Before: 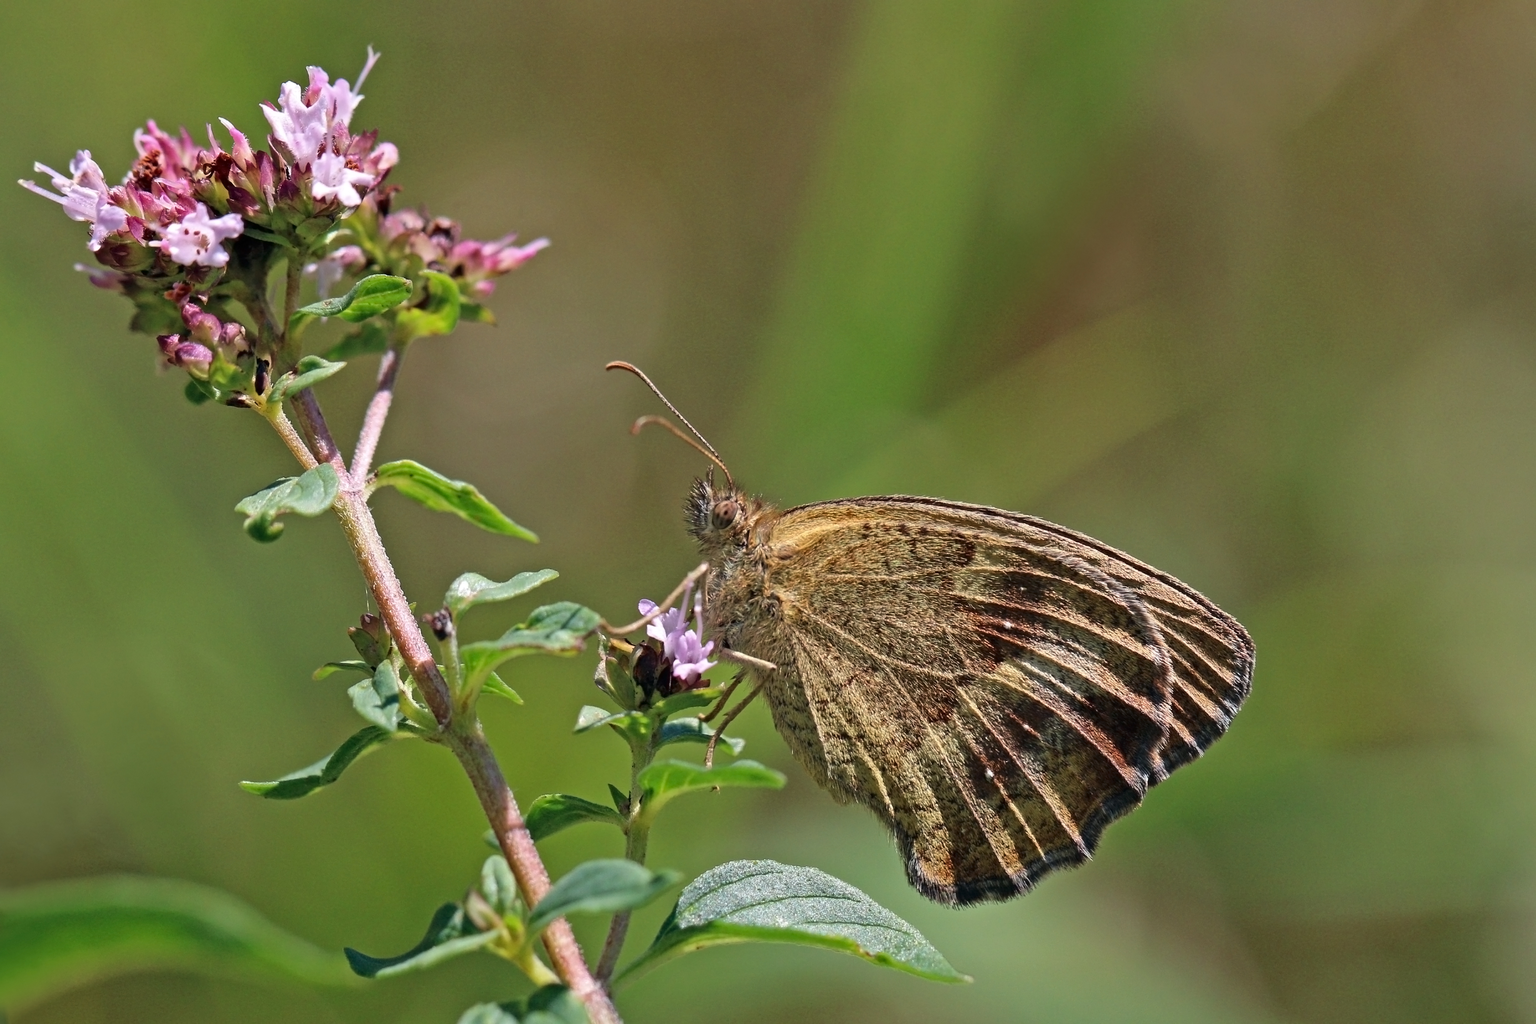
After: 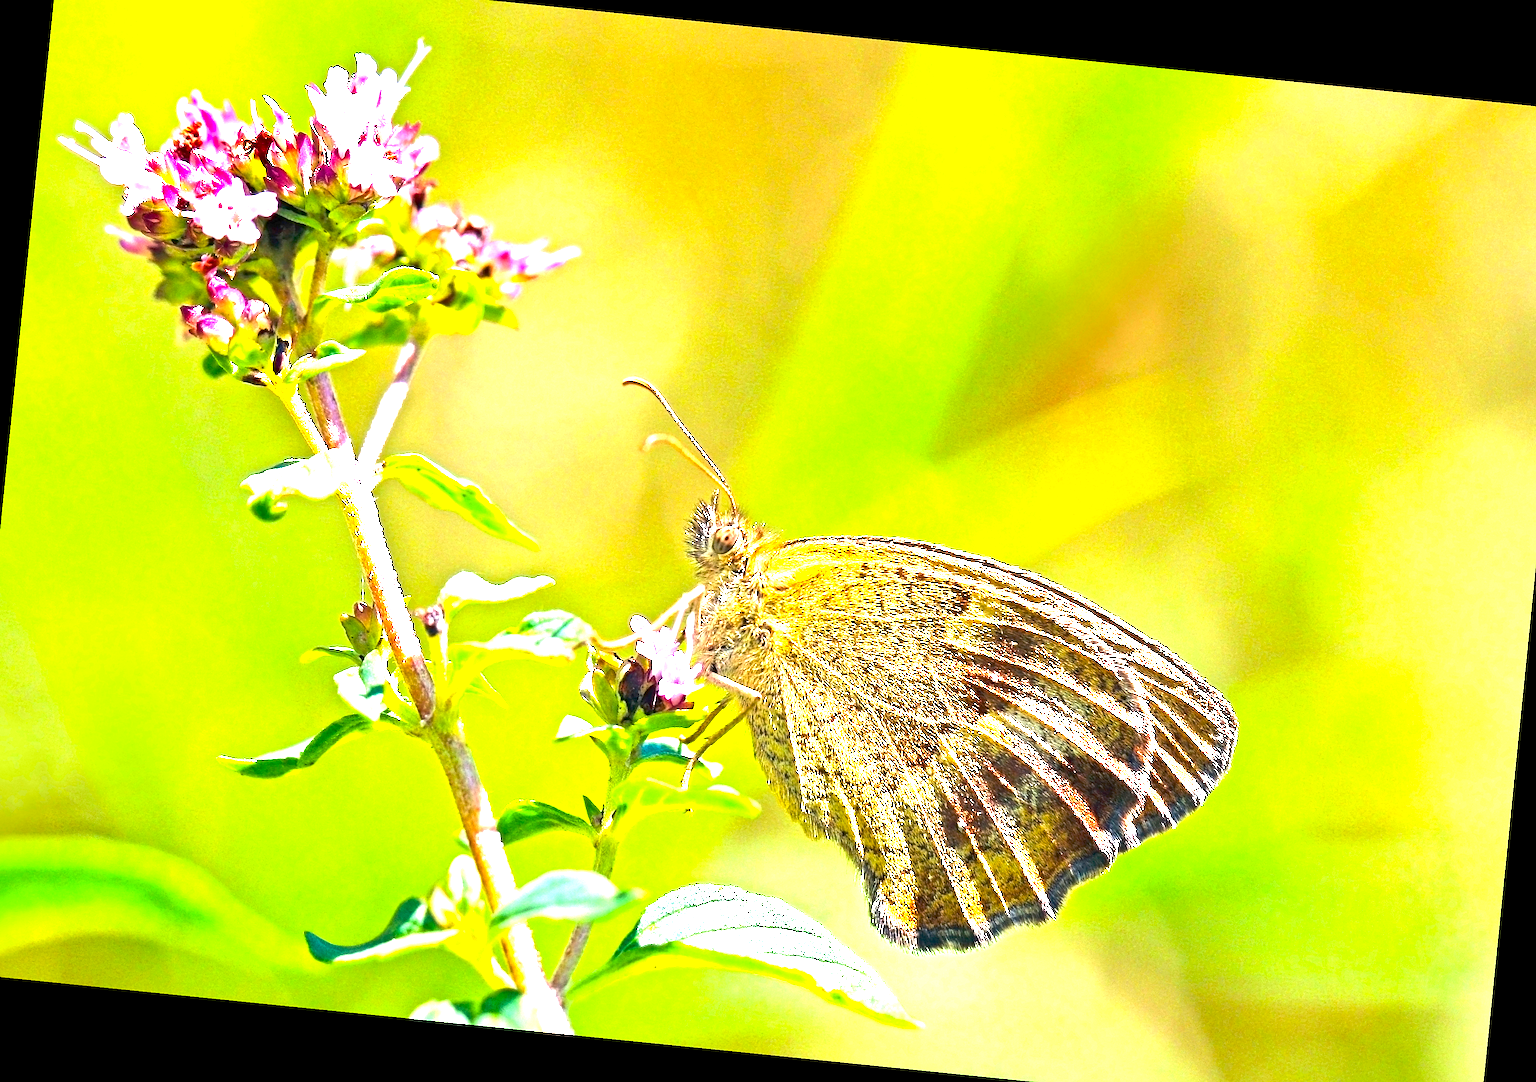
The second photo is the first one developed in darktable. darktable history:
white balance: emerald 1
crop and rotate: angle -1.69°
rotate and perspective: rotation 4.1°, automatic cropping off
exposure: exposure 2 EV, compensate exposure bias true, compensate highlight preservation false
sharpen: on, module defaults
color balance rgb: linear chroma grading › global chroma 20%, perceptual saturation grading › global saturation 25%, perceptual brilliance grading › global brilliance 20%, global vibrance 20%
